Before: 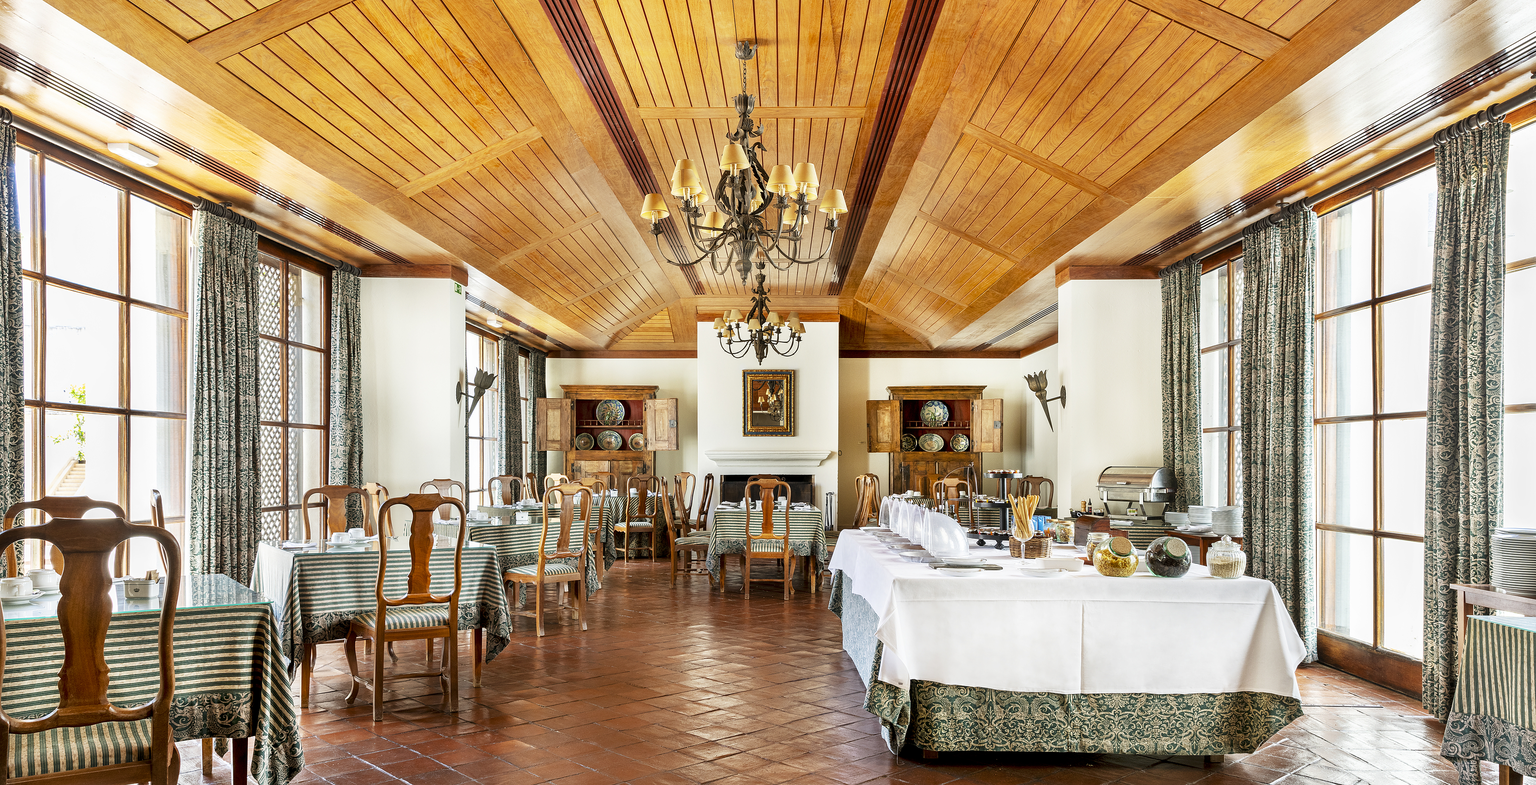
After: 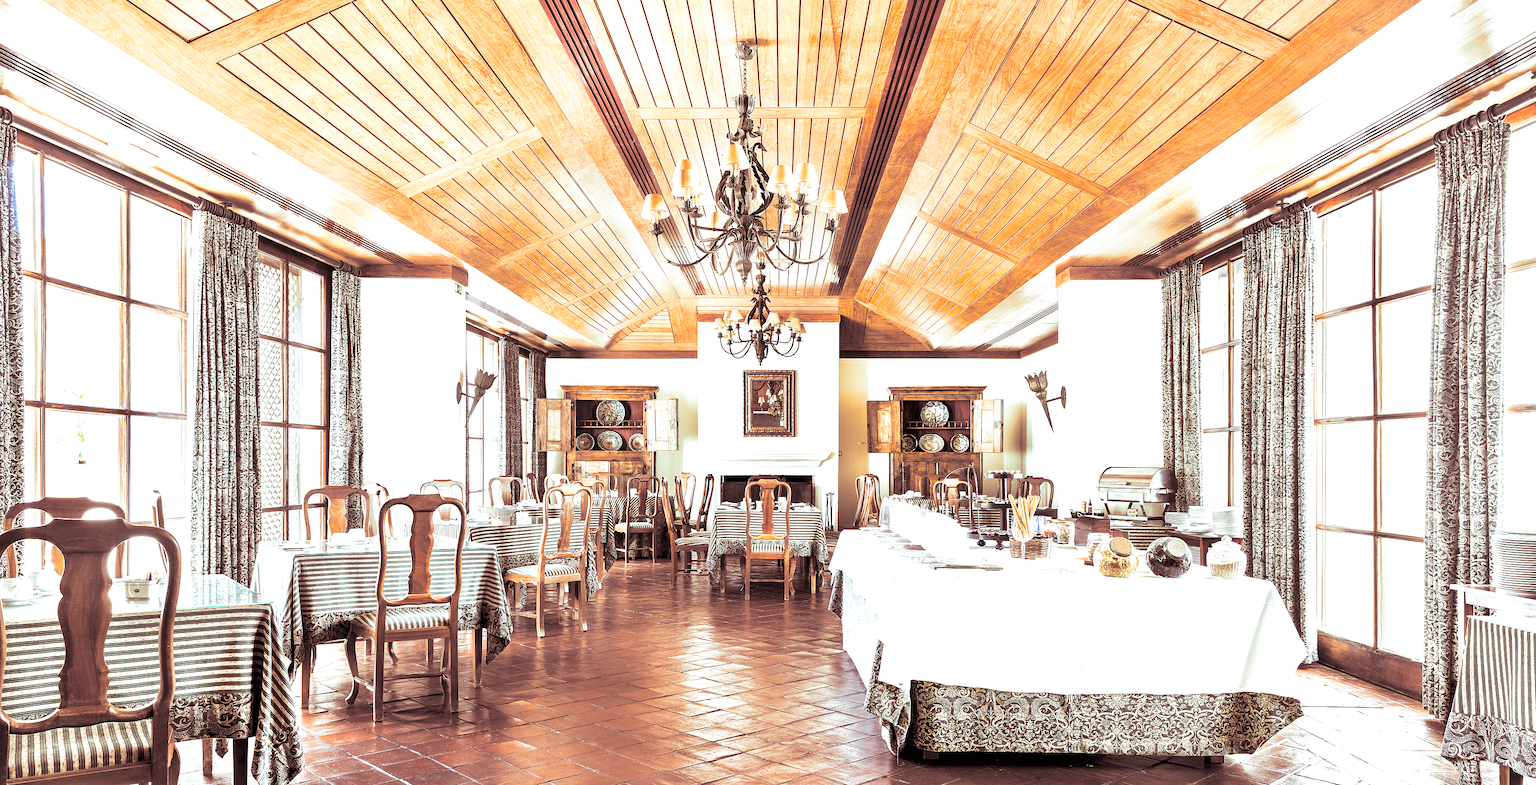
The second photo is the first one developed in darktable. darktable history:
split-toning: shadows › saturation 0.3, highlights › hue 180°, highlights › saturation 0.3, compress 0%
exposure: black level correction 0, exposure 1.2 EV, compensate exposure bias true, compensate highlight preservation false
